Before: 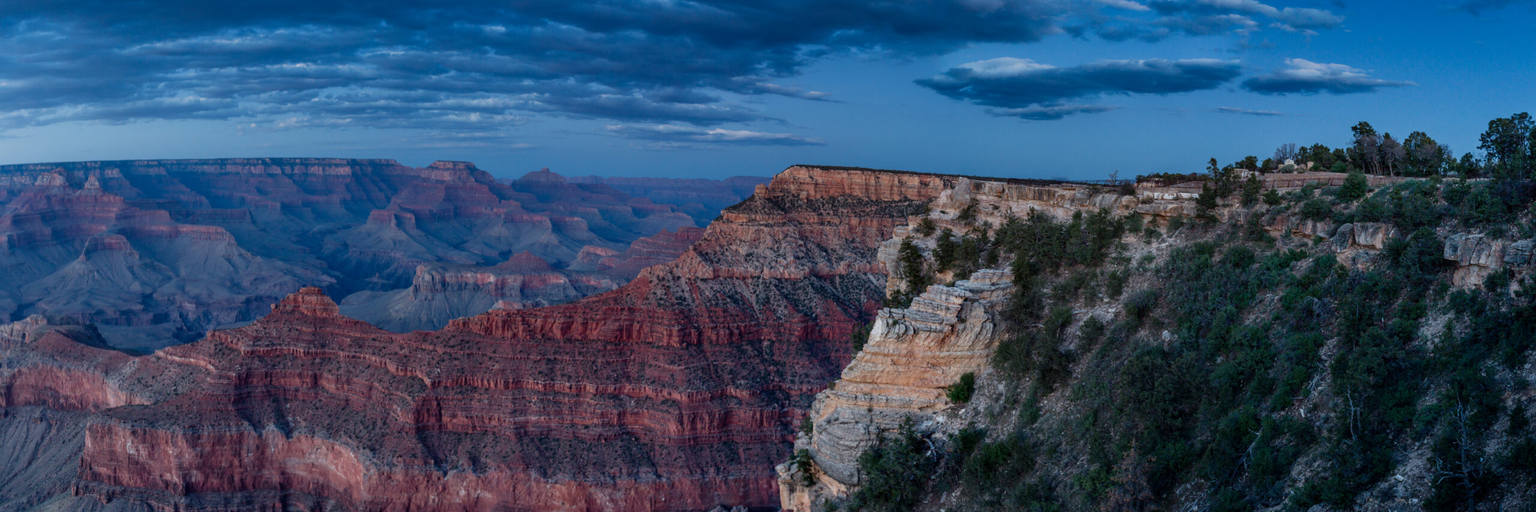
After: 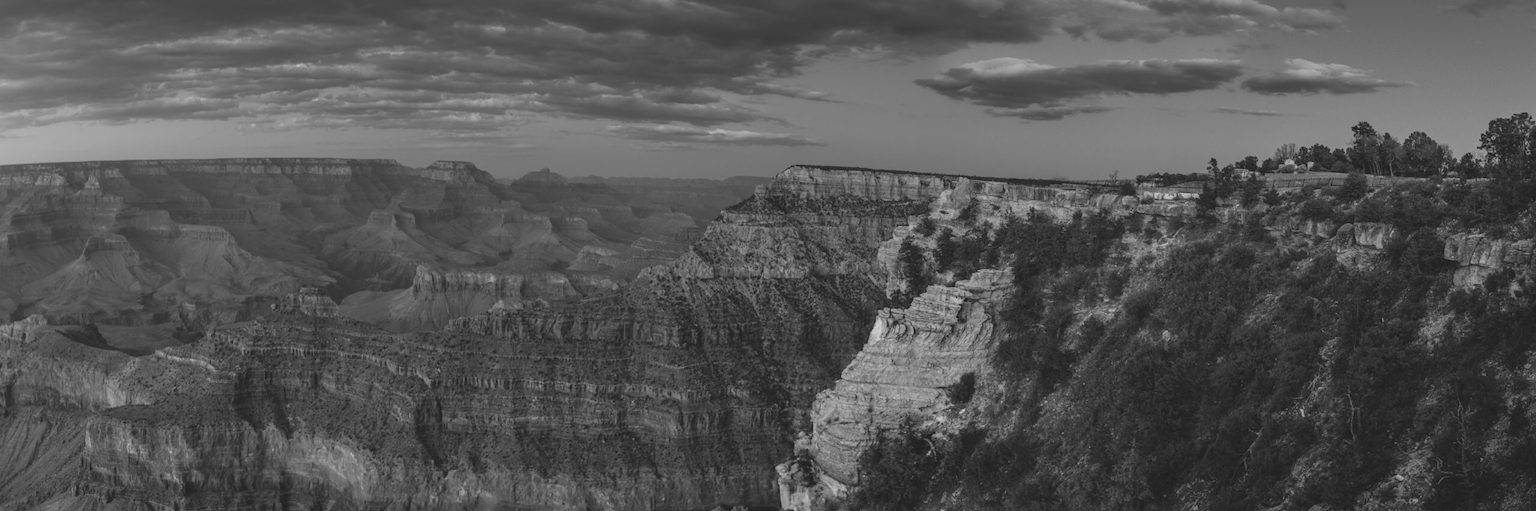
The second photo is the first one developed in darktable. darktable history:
shadows and highlights: shadows 12, white point adjustment 1.2, highlights -0.36, soften with gaussian
monochrome: on, module defaults
exposure: black level correction -0.015, compensate highlight preservation false
